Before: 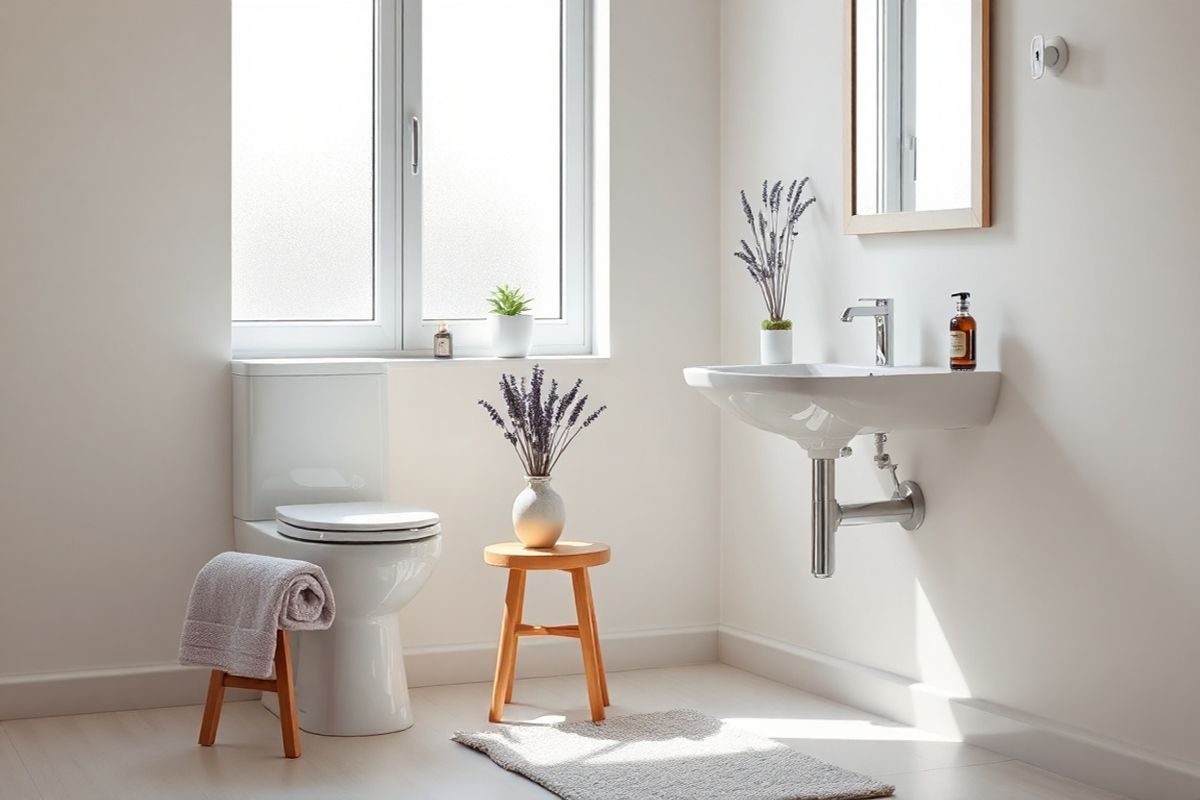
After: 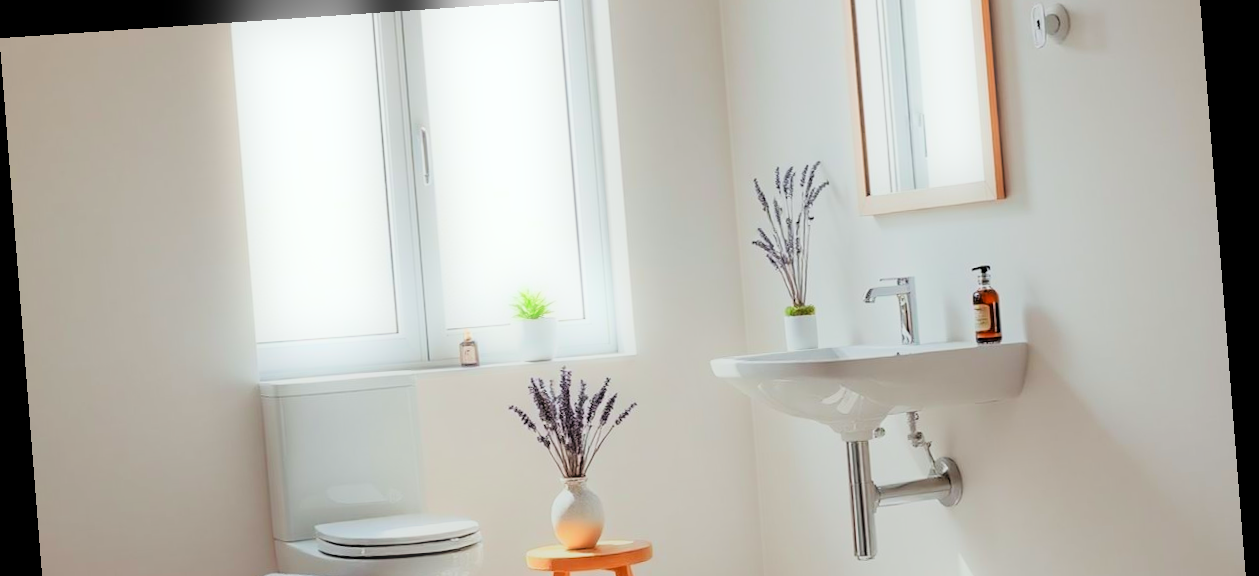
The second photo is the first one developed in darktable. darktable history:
contrast brightness saturation: contrast 0.07, brightness 0.18, saturation 0.4
rotate and perspective: rotation -4.2°, shear 0.006, automatic cropping off
crop and rotate: top 4.848%, bottom 29.503%
exposure: exposure 1 EV, compensate highlight preservation false
tone curve: curves: ch0 [(0, 0) (0.181, 0.087) (0.498, 0.485) (0.78, 0.742) (0.993, 0.954)]; ch1 [(0, 0) (0.311, 0.149) (0.395, 0.349) (0.488, 0.477) (0.612, 0.641) (1, 1)]; ch2 [(0, 0) (0.5, 0.5) (0.638, 0.667) (1, 1)], color space Lab, independent channels, preserve colors none
levels: levels [0, 0.618, 1]
bloom: size 5%, threshold 95%, strength 15%
filmic rgb: black relative exposure -7.65 EV, white relative exposure 4.56 EV, hardness 3.61
